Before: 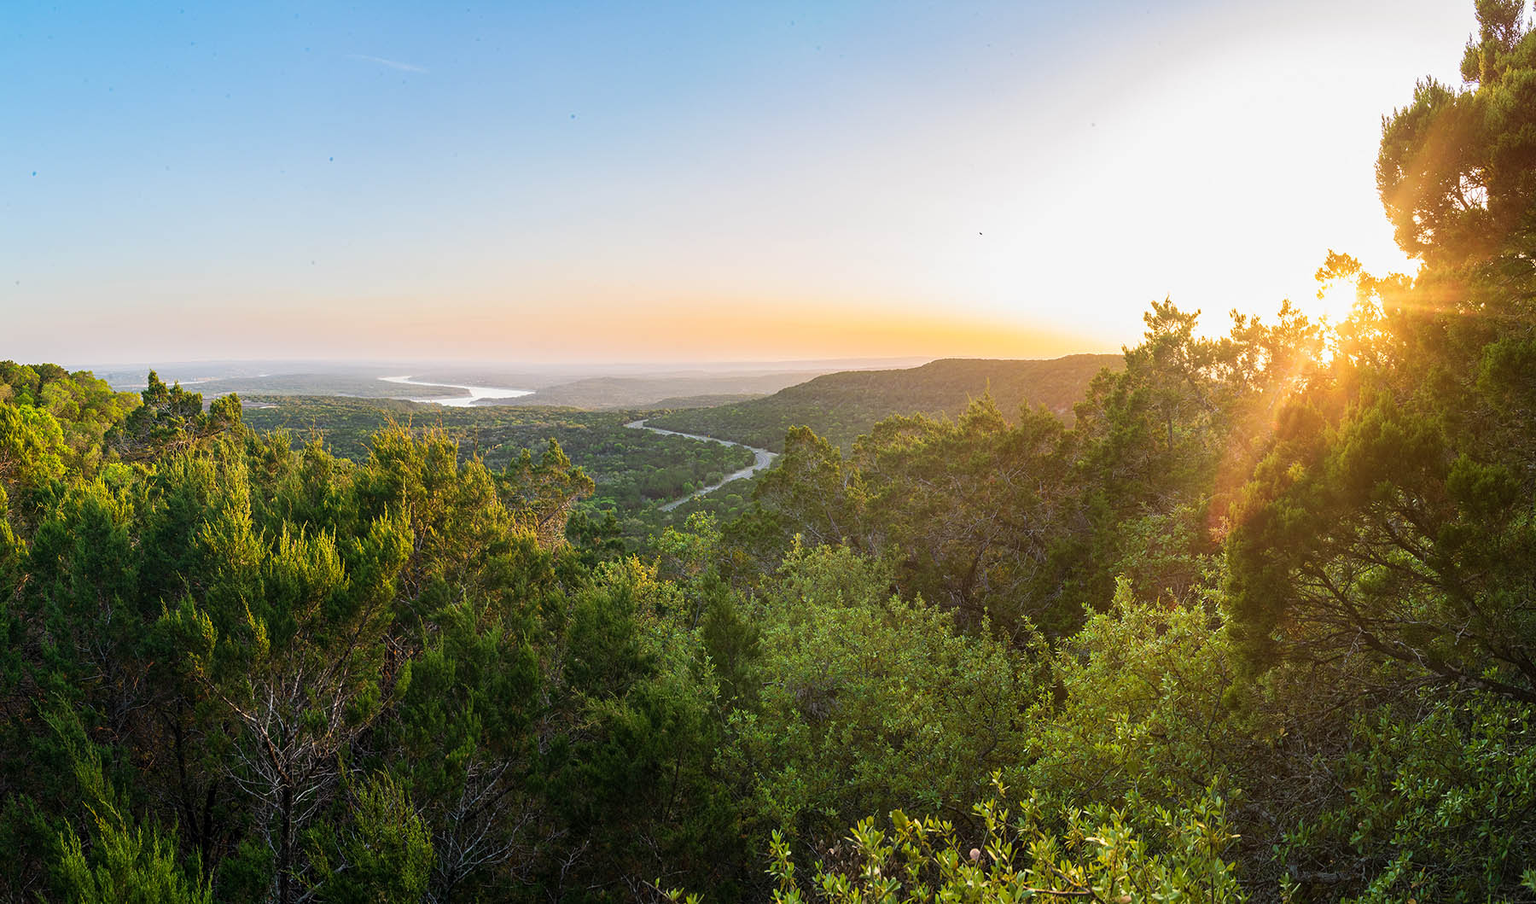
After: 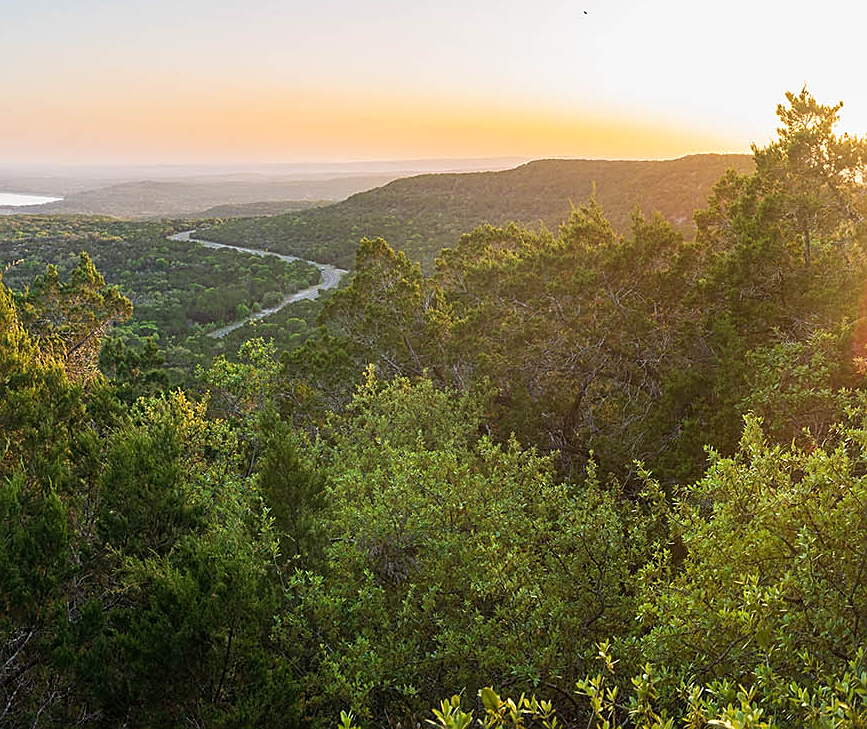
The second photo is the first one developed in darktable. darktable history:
sharpen: on, module defaults
crop: left 31.354%, top 24.681%, right 20.443%, bottom 6.388%
exposure: exposure 0.014 EV, compensate exposure bias true, compensate highlight preservation false
